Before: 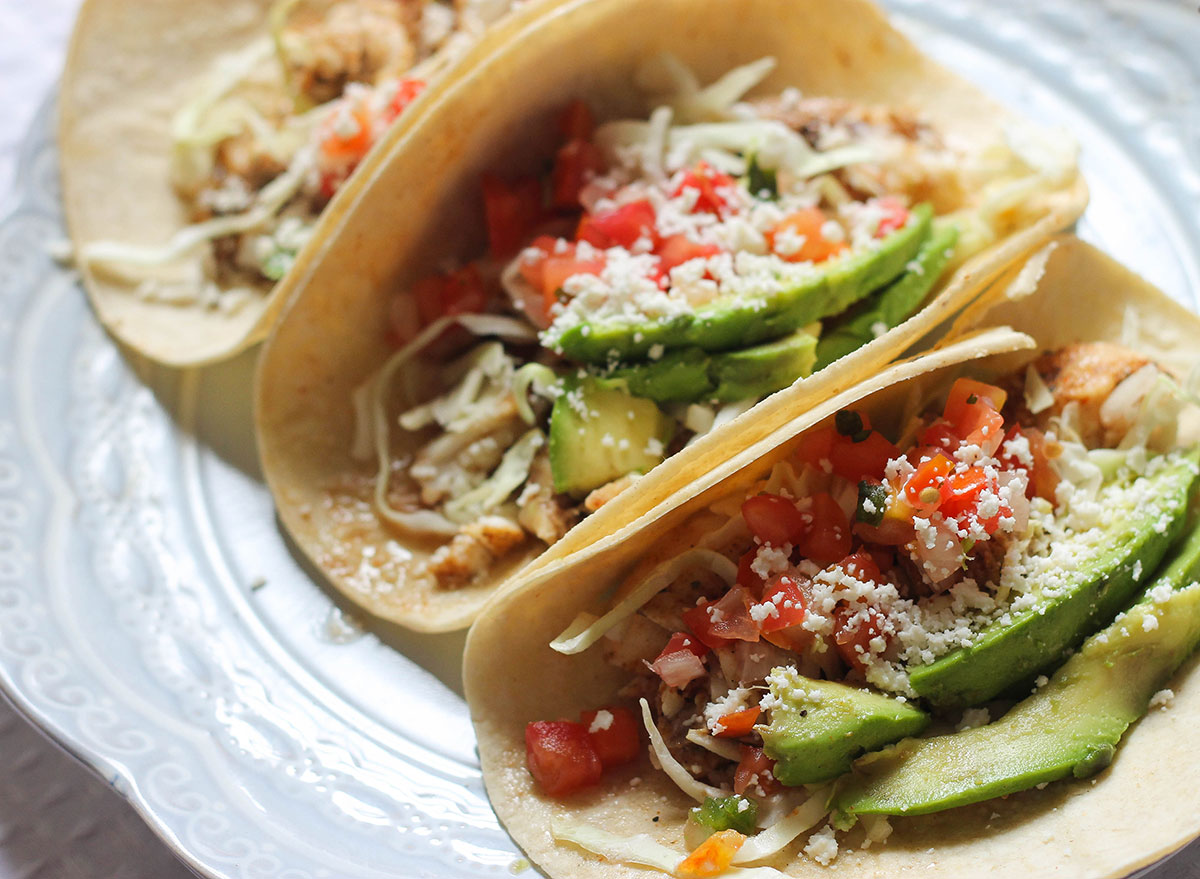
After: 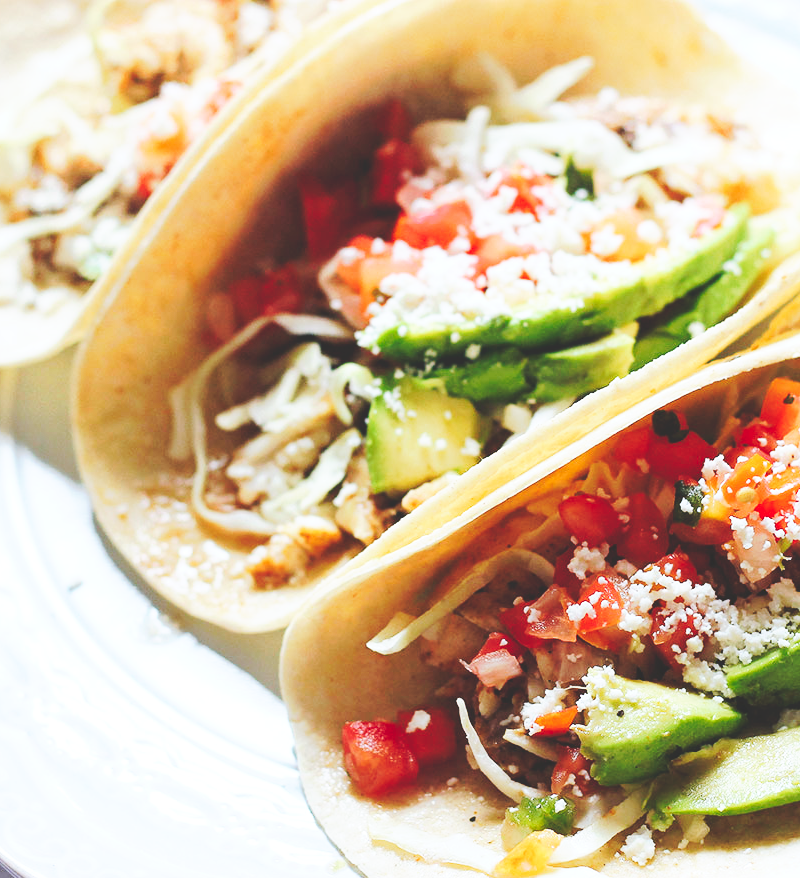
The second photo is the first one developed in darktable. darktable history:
tone curve: curves: ch0 [(0, 0) (0.003, 0.174) (0.011, 0.178) (0.025, 0.182) (0.044, 0.185) (0.069, 0.191) (0.1, 0.194) (0.136, 0.199) (0.177, 0.219) (0.224, 0.246) (0.277, 0.284) (0.335, 0.35) (0.399, 0.43) (0.468, 0.539) (0.543, 0.637) (0.623, 0.711) (0.709, 0.799) (0.801, 0.865) (0.898, 0.914) (1, 1)], preserve colors none
base curve: curves: ch0 [(0, 0) (0.557, 0.834) (1, 1)], preserve colors none
exposure: exposure 0.205 EV, compensate highlight preservation false
crop and rotate: left 15.257%, right 18.053%
color calibration: x 0.37, y 0.382, temperature 4315.64 K
